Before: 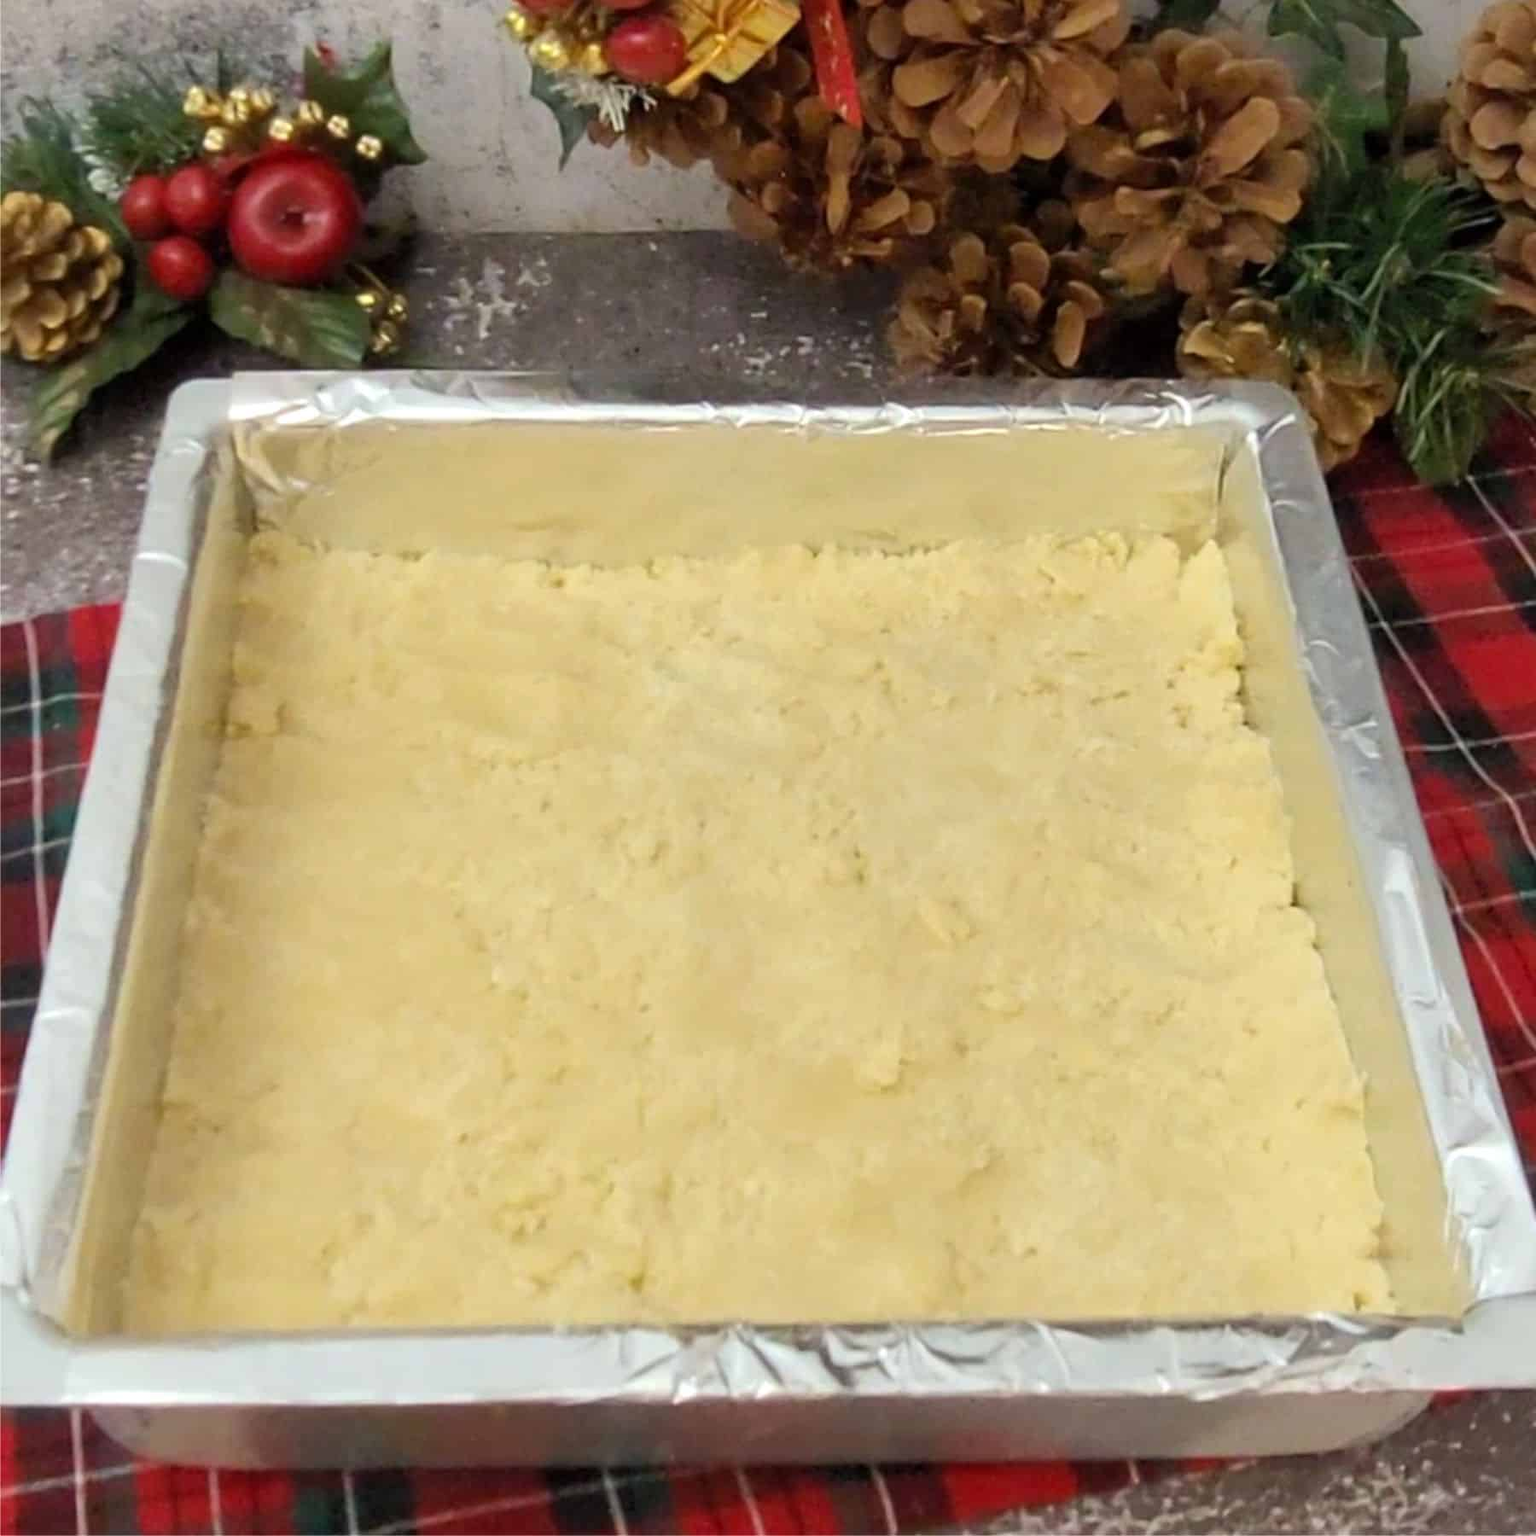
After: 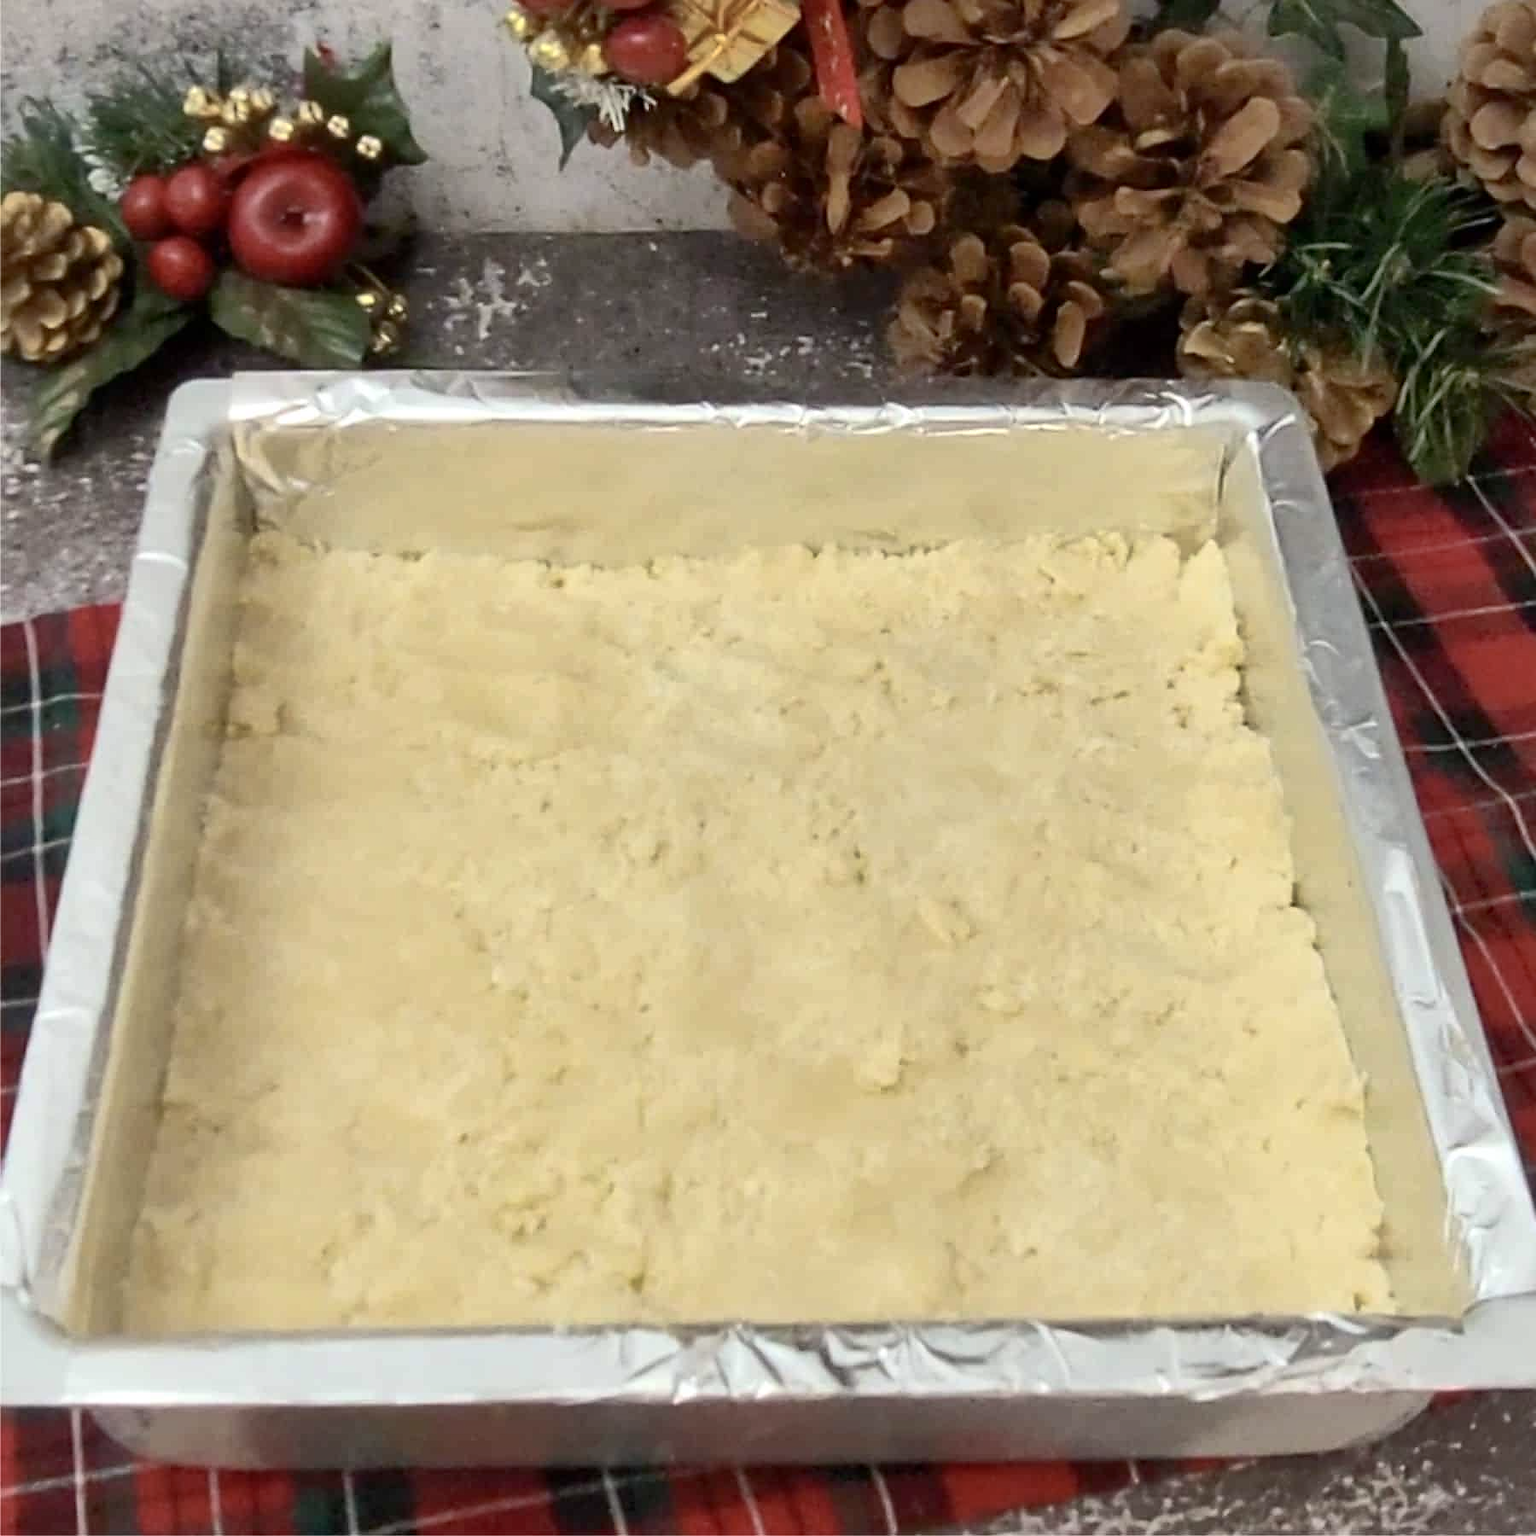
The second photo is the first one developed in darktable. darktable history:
shadows and highlights: on, module defaults
contrast brightness saturation: contrast 0.248, saturation -0.312
sharpen: radius 1.508, amount 0.409, threshold 1.36
